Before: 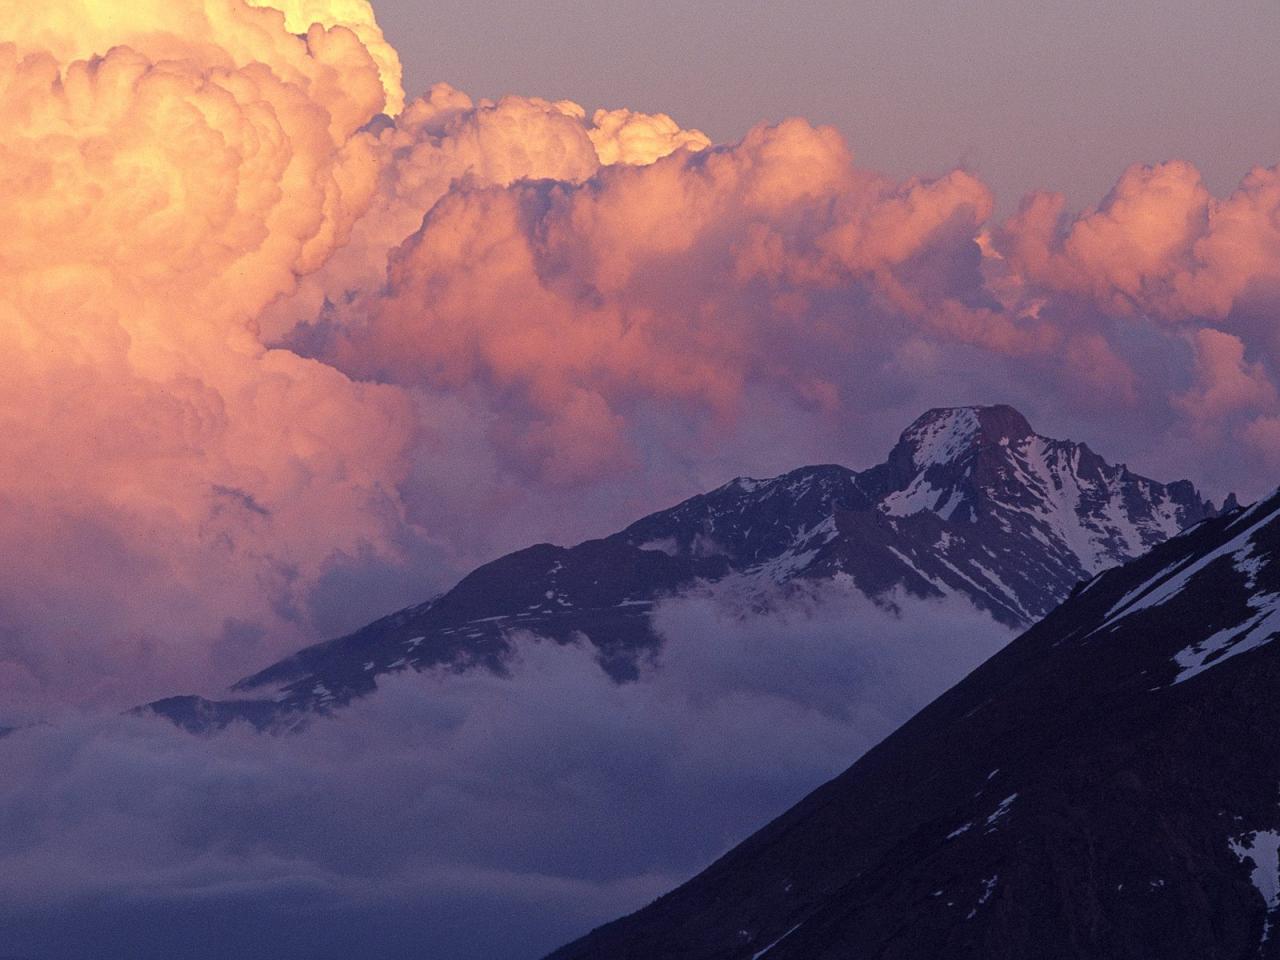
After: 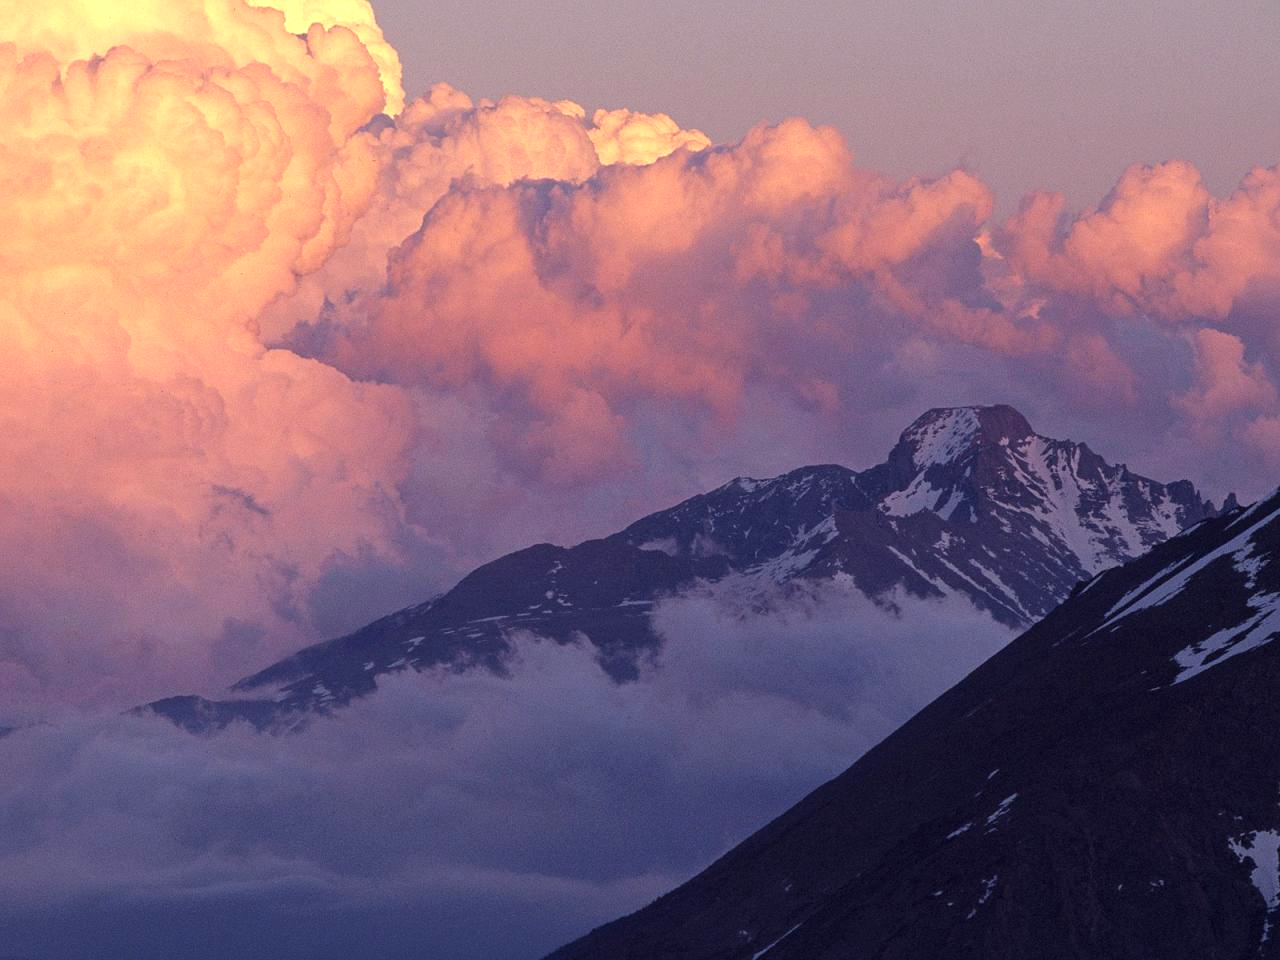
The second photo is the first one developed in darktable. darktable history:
exposure: exposure 0.3 EV, compensate highlight preservation false
tone equalizer: edges refinement/feathering 500, mask exposure compensation -1.57 EV, preserve details no
